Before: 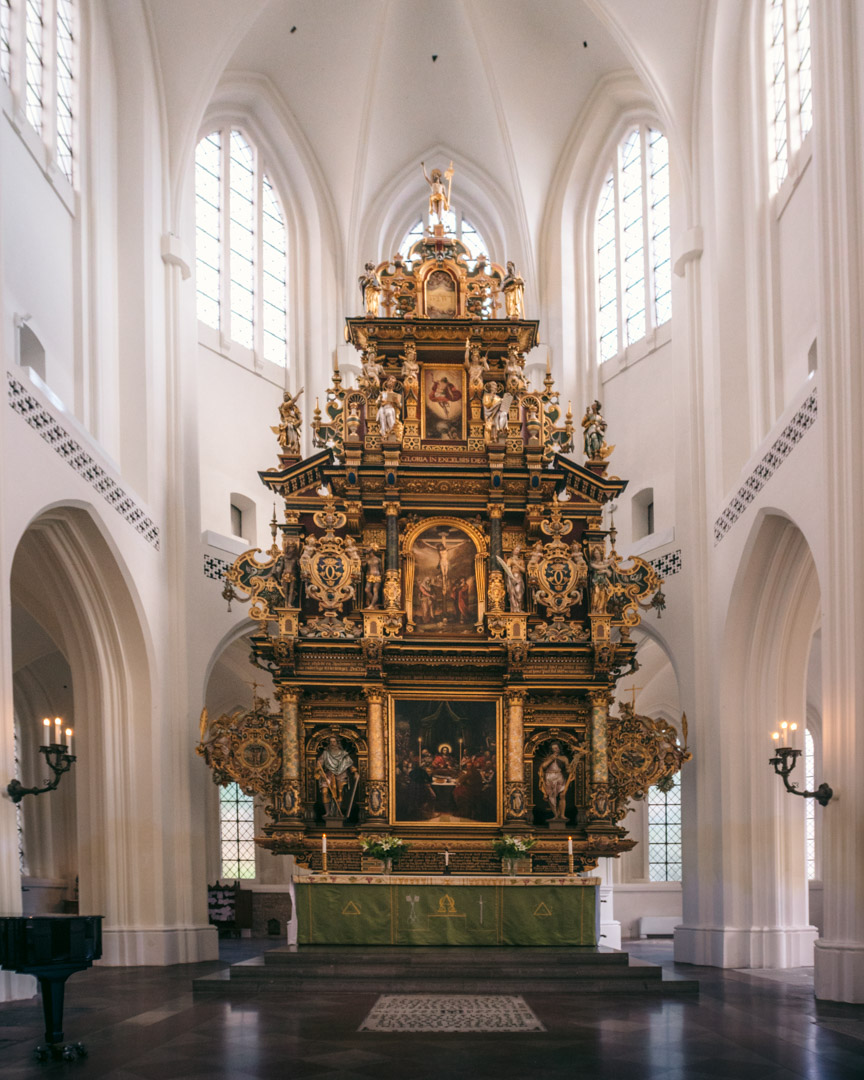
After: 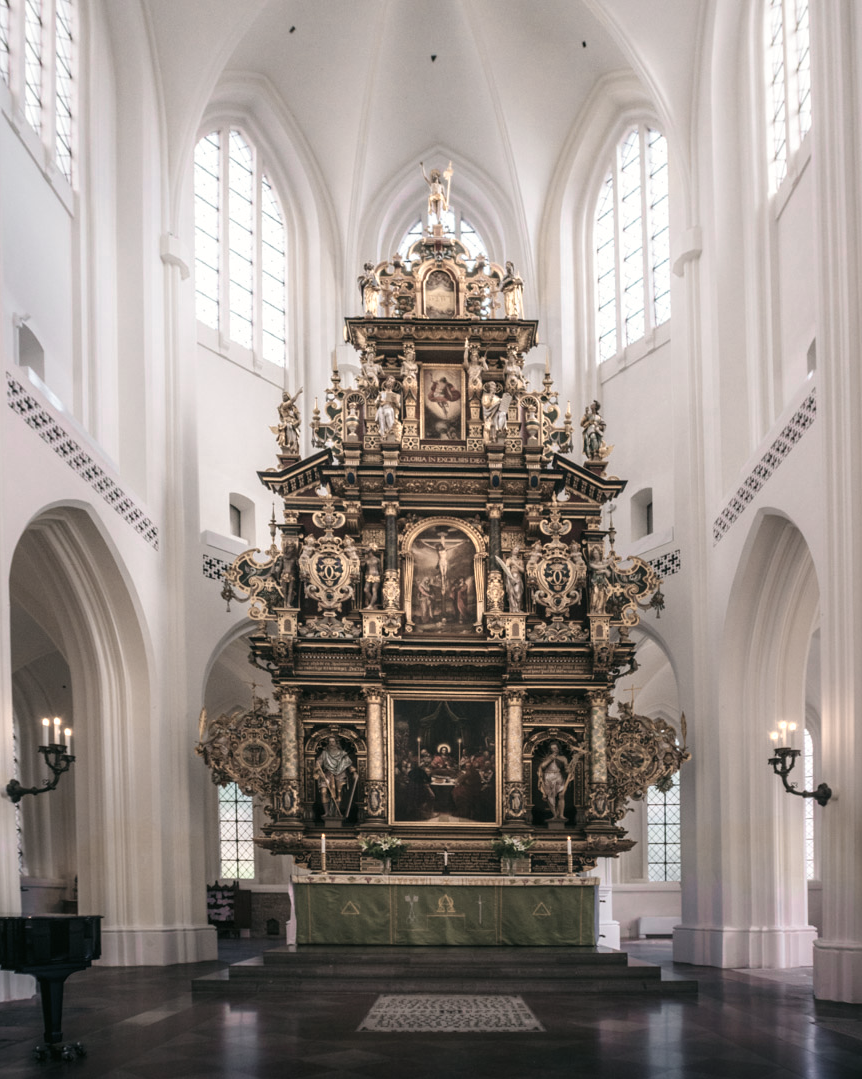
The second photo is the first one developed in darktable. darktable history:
color zones: curves: ch0 [(0, 0.6) (0.129, 0.585) (0.193, 0.596) (0.429, 0.5) (0.571, 0.5) (0.714, 0.5) (0.857, 0.5) (1, 0.6)]; ch1 [(0, 0.453) (0.112, 0.245) (0.213, 0.252) (0.429, 0.233) (0.571, 0.231) (0.683, 0.242) (0.857, 0.296) (1, 0.453)]
velvia: strength 17.31%
crop and rotate: left 0.167%, bottom 0.005%
